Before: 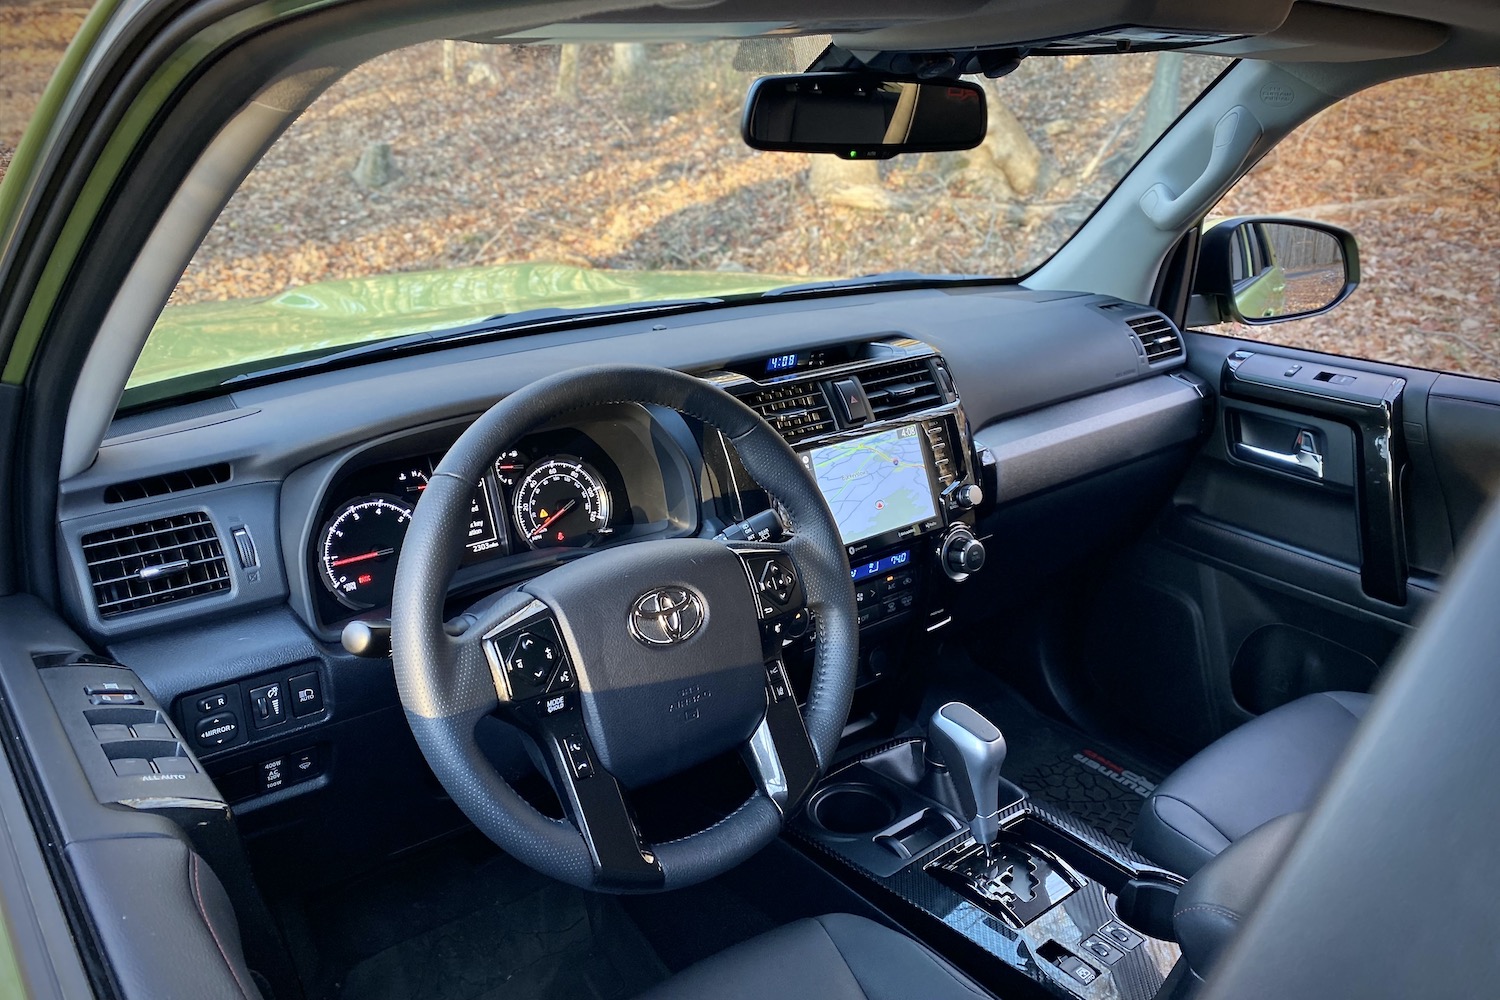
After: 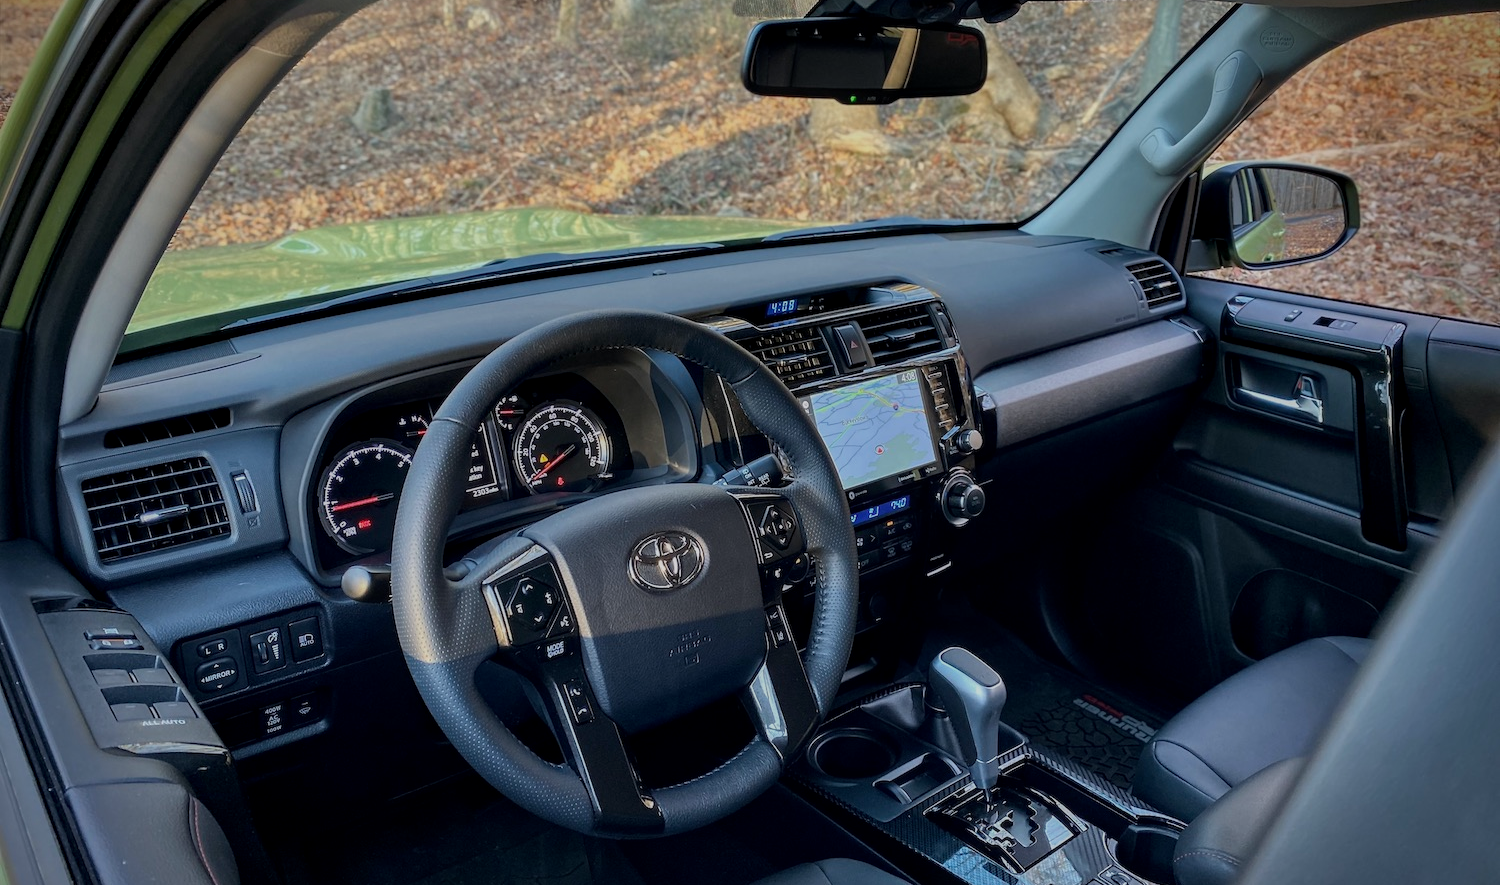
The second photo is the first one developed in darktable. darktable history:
exposure: black level correction 0, exposure -0.725 EV, compensate exposure bias true, compensate highlight preservation false
local contrast: on, module defaults
crop and rotate: top 5.578%, bottom 5.898%
